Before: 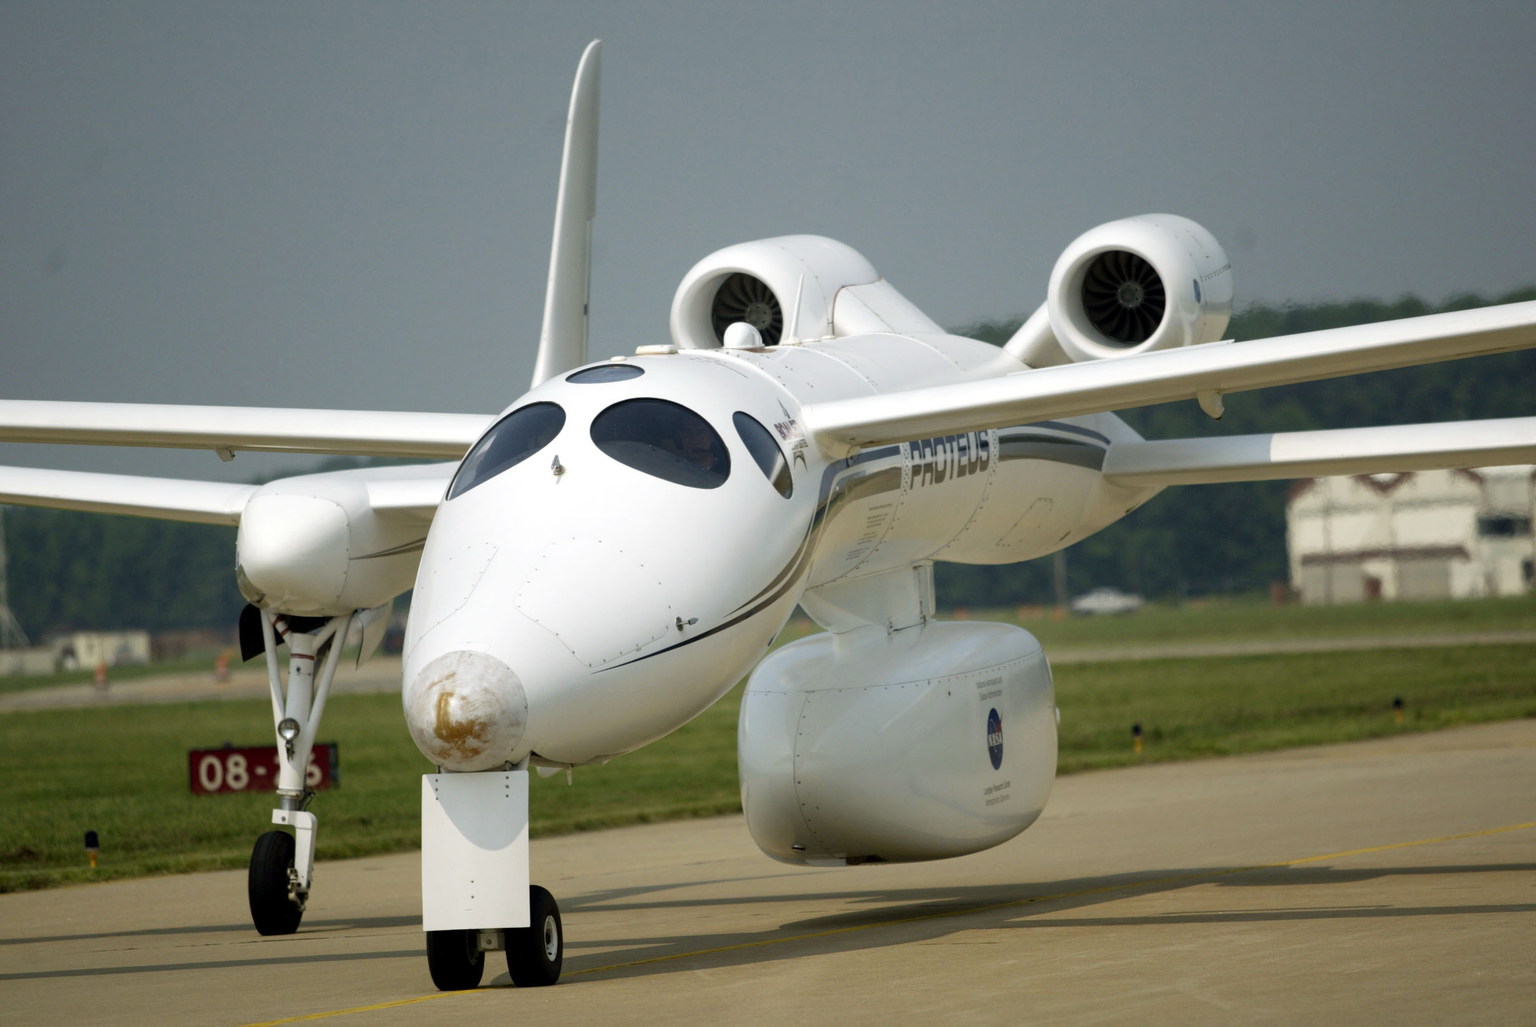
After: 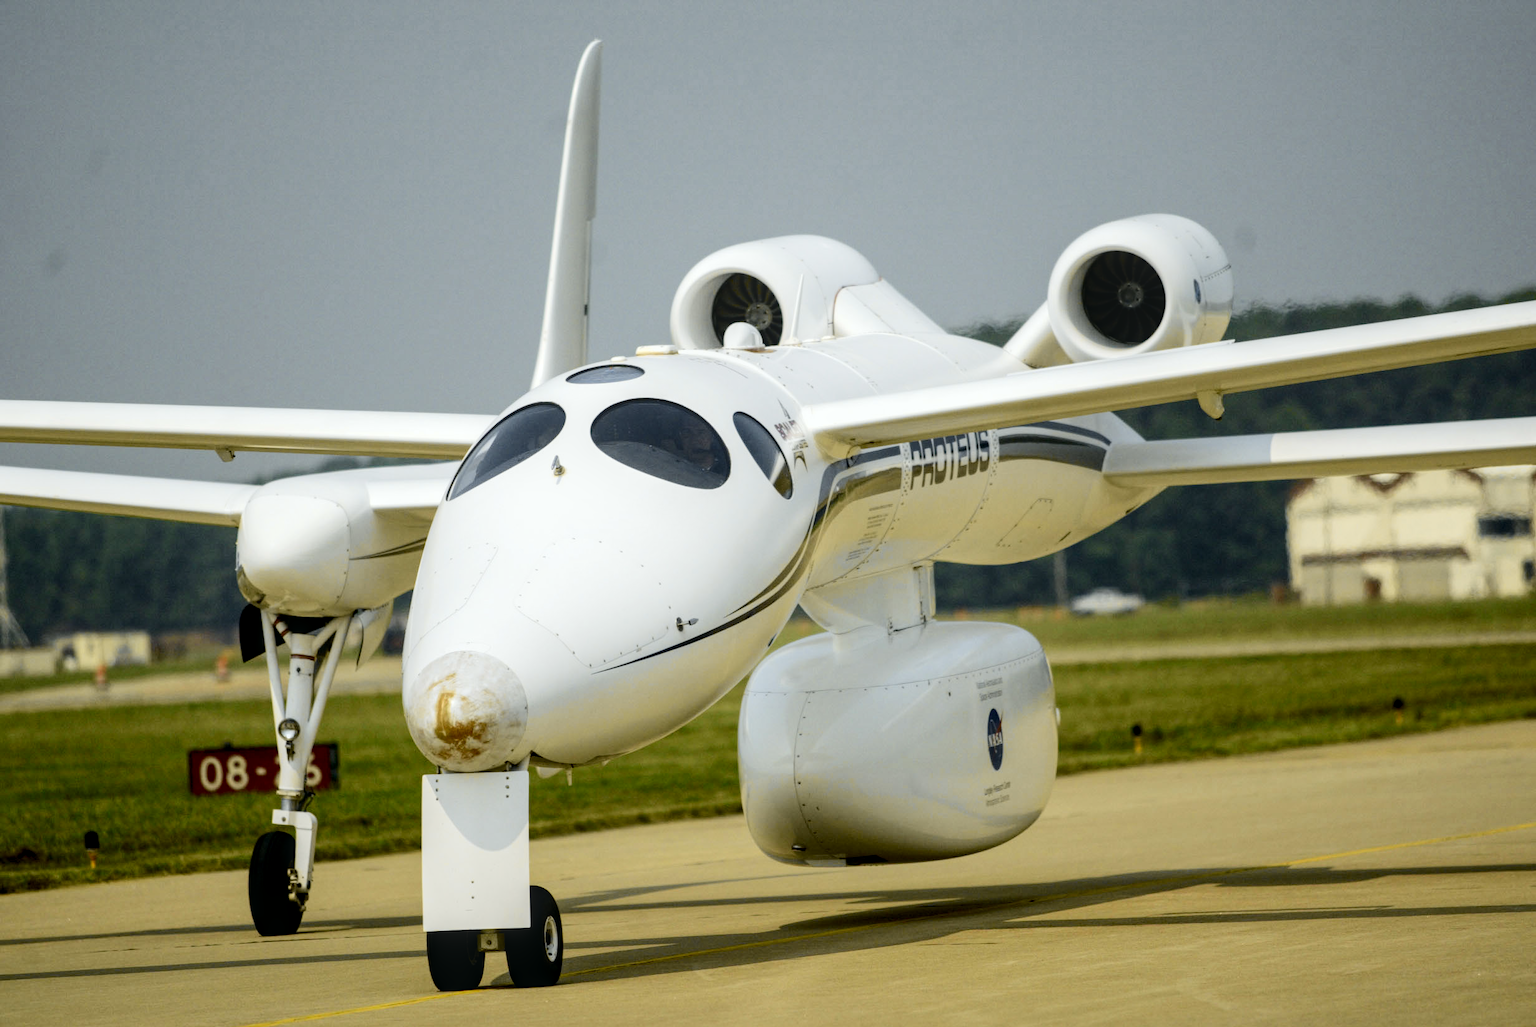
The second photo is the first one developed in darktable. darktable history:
local contrast: on, module defaults
tone curve: curves: ch0 [(0, 0.003) (0.113, 0.081) (0.207, 0.184) (0.515, 0.612) (0.712, 0.793) (0.984, 0.961)]; ch1 [(0, 0) (0.172, 0.123) (0.317, 0.272) (0.414, 0.382) (0.476, 0.479) (0.505, 0.498) (0.534, 0.534) (0.621, 0.65) (0.709, 0.764) (1, 1)]; ch2 [(0, 0) (0.411, 0.424) (0.505, 0.505) (0.521, 0.524) (0.537, 0.57) (0.65, 0.699) (1, 1)], color space Lab, independent channels, preserve colors none
